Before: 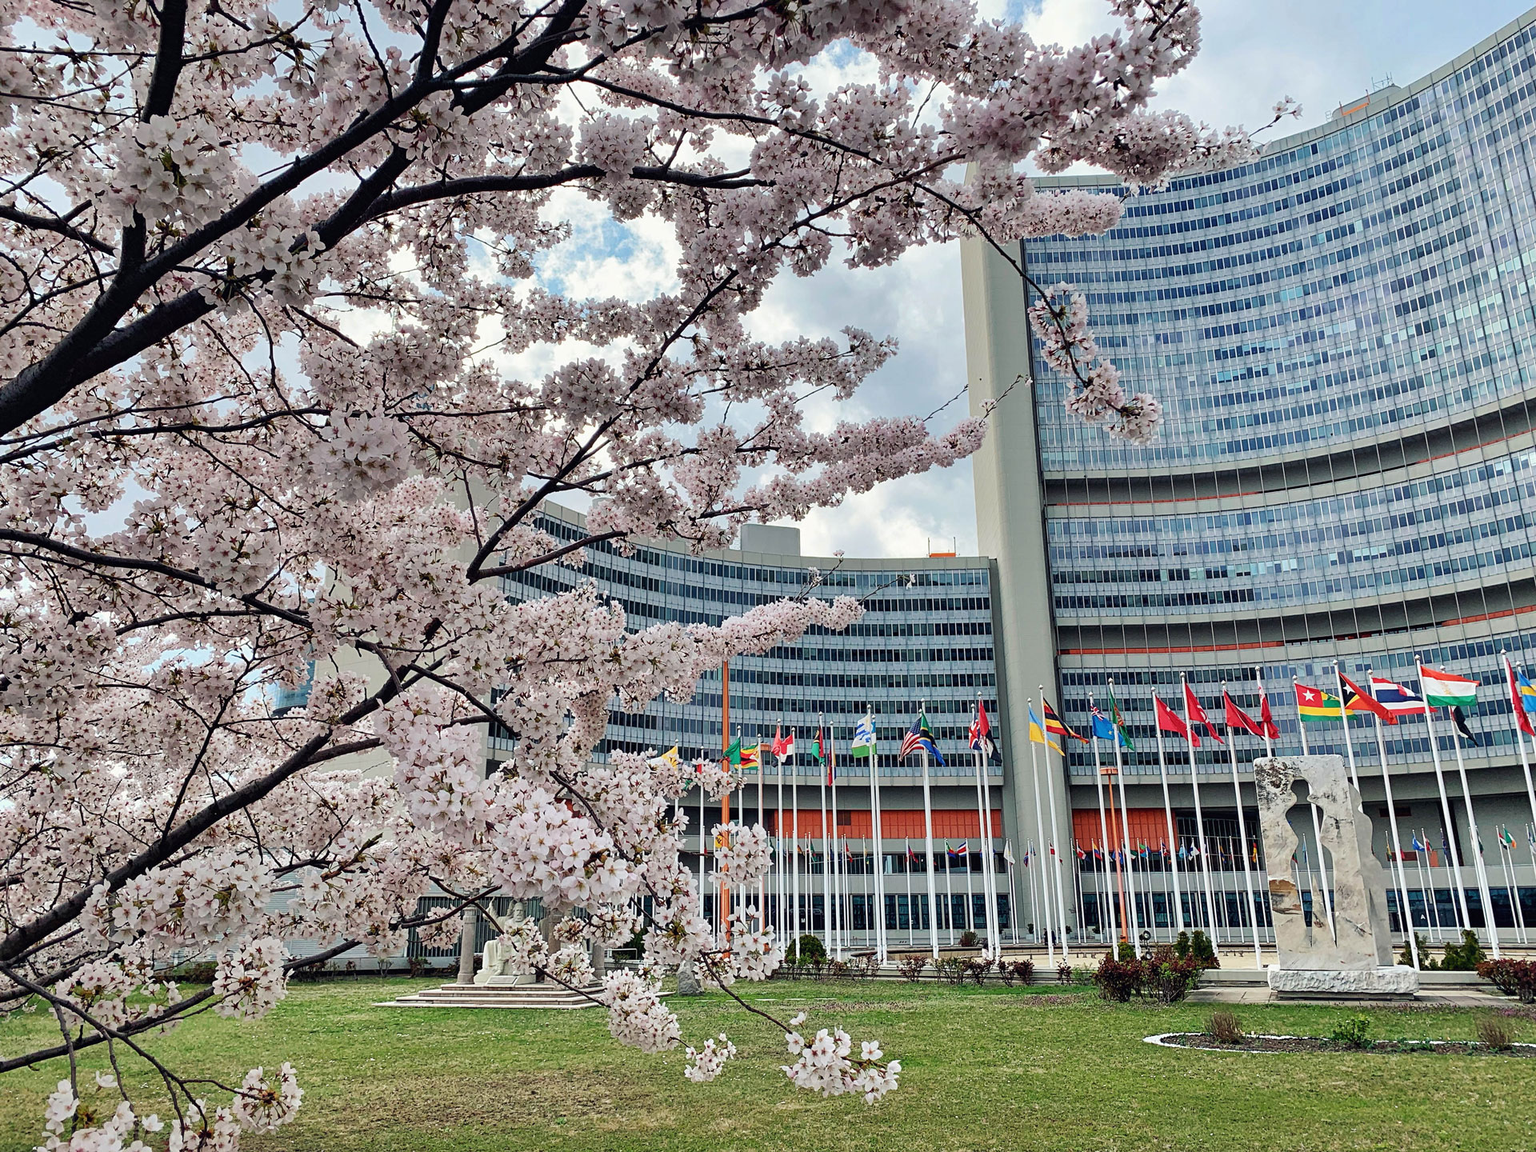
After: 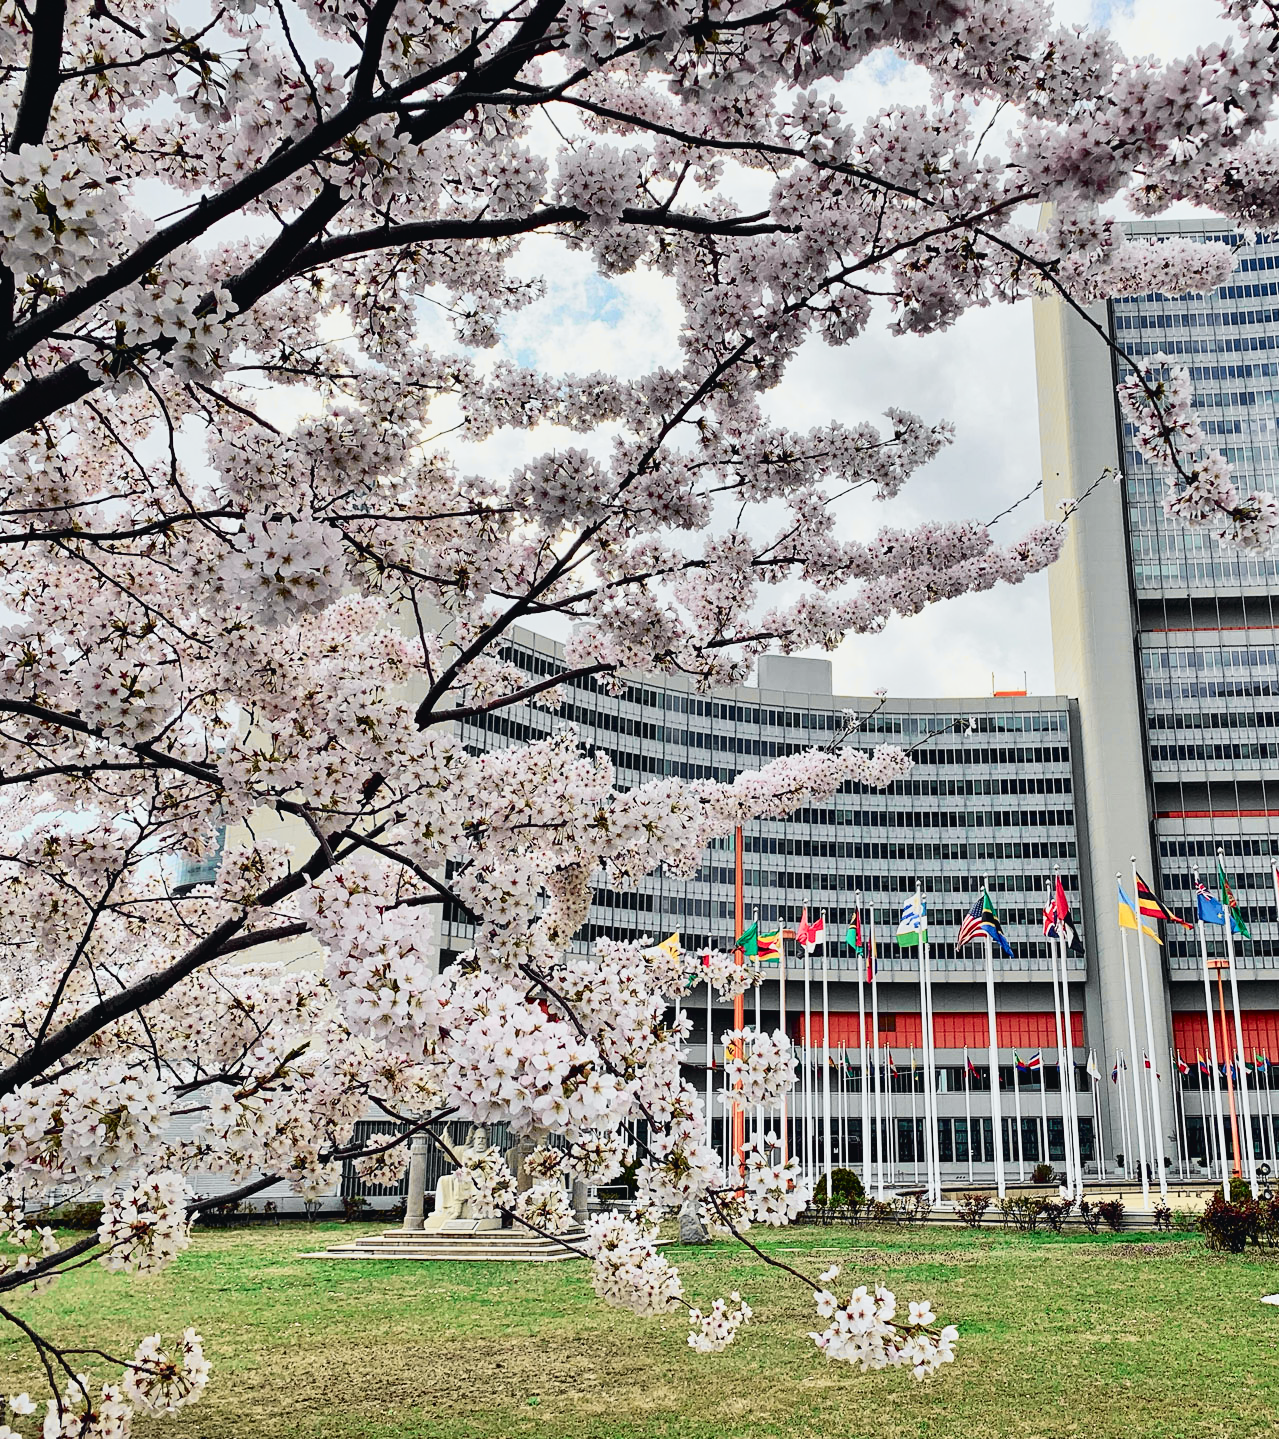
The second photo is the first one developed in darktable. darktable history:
exposure: black level correction 0.002, compensate highlight preservation false
crop and rotate: left 8.786%, right 24.548%
tone curve: curves: ch0 [(0, 0.026) (0.058, 0.036) (0.246, 0.214) (0.437, 0.498) (0.55, 0.644) (0.657, 0.767) (0.822, 0.9) (1, 0.961)]; ch1 [(0, 0) (0.346, 0.307) (0.408, 0.369) (0.453, 0.457) (0.476, 0.489) (0.502, 0.498) (0.521, 0.515) (0.537, 0.531) (0.612, 0.641) (0.676, 0.728) (1, 1)]; ch2 [(0, 0) (0.346, 0.34) (0.434, 0.46) (0.485, 0.494) (0.5, 0.494) (0.511, 0.508) (0.537, 0.564) (0.579, 0.599) (0.663, 0.67) (1, 1)], color space Lab, independent channels, preserve colors none
